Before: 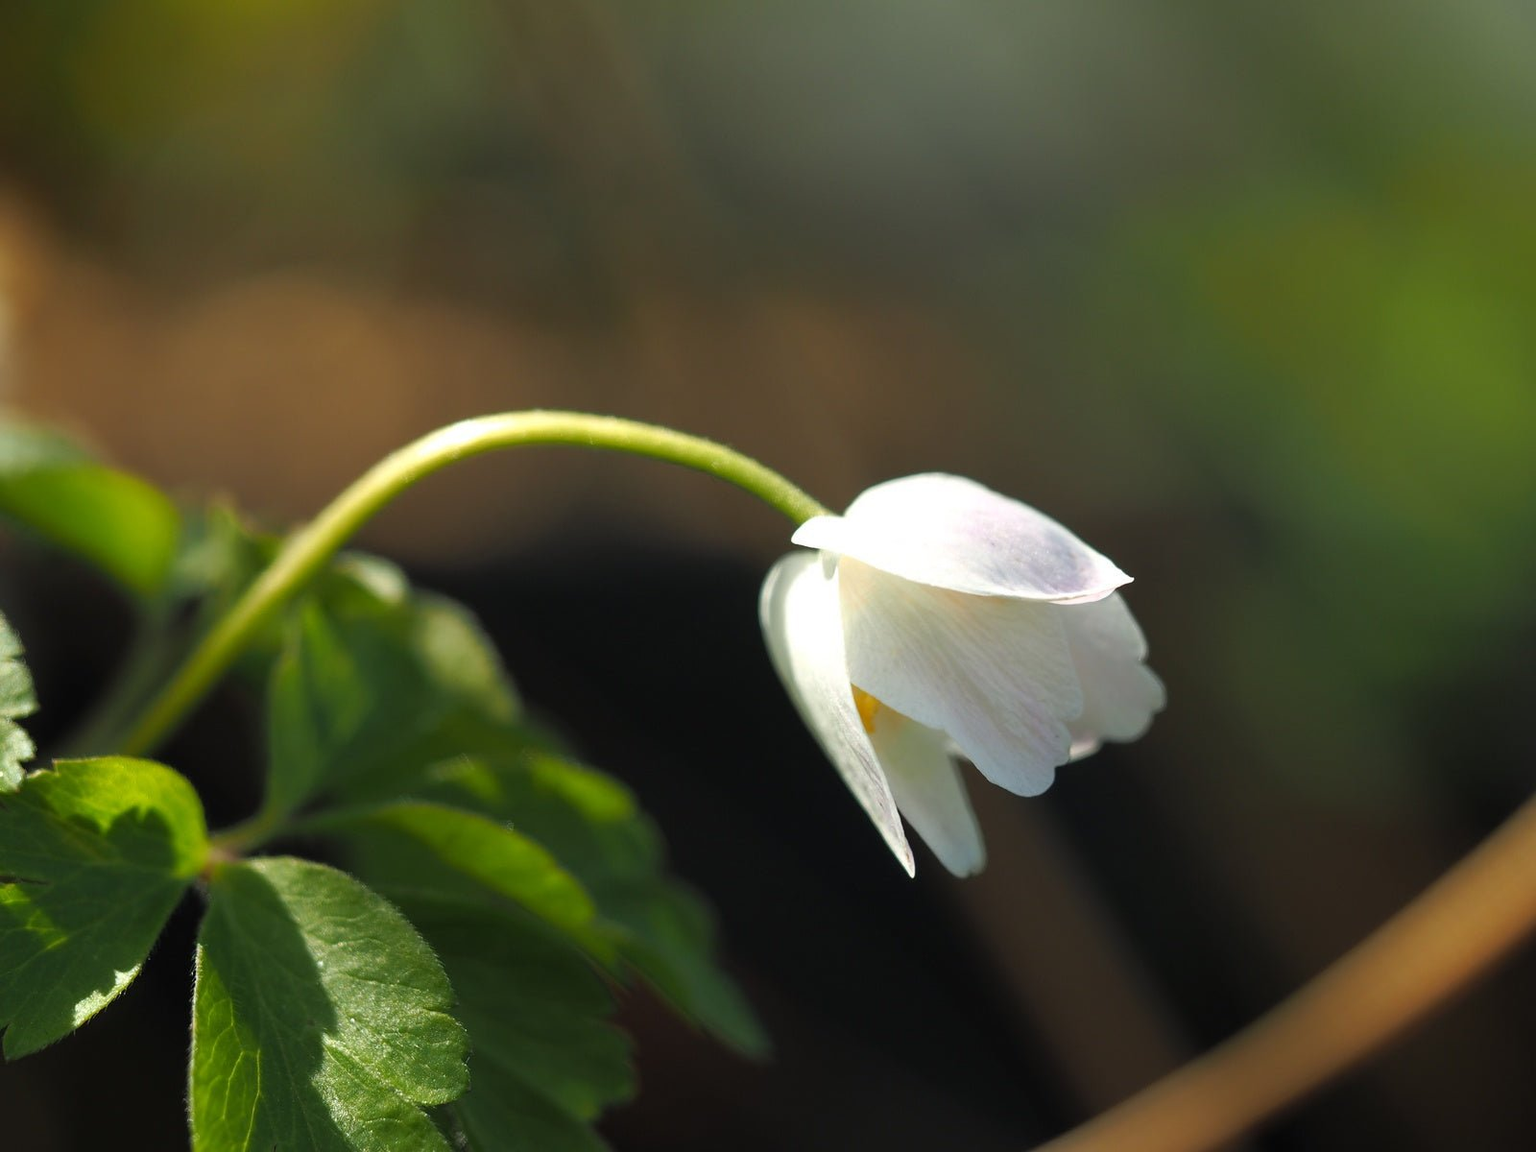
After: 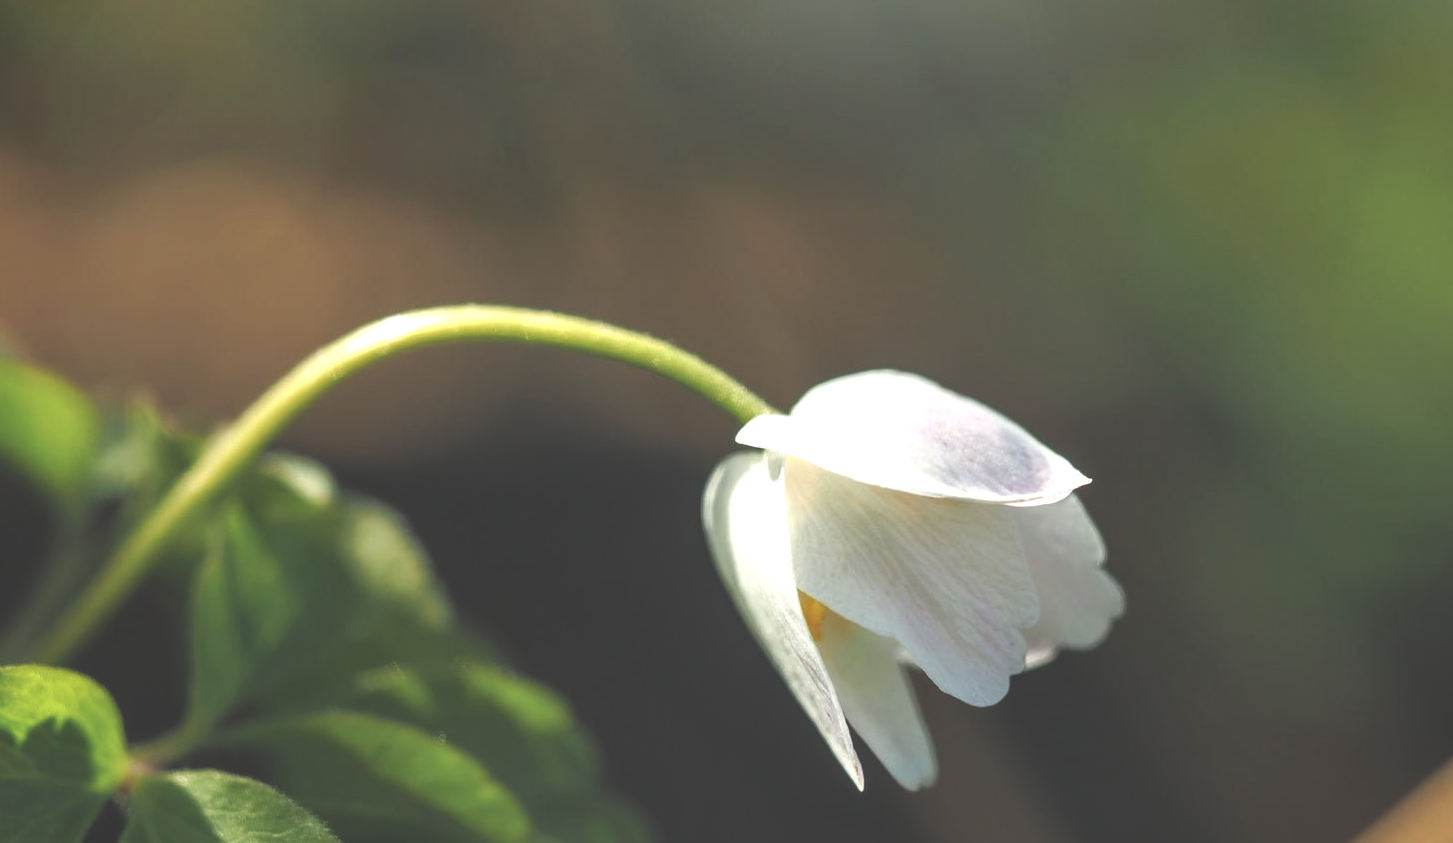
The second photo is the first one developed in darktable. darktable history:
exposure: black level correction -0.041, exposure 0.064 EV, compensate highlight preservation false
crop: left 5.596%, top 10.314%, right 3.534%, bottom 19.395%
local contrast: detail 130%
shadows and highlights: radius 108.52, shadows 23.73, highlights -59.32, low approximation 0.01, soften with gaussian
